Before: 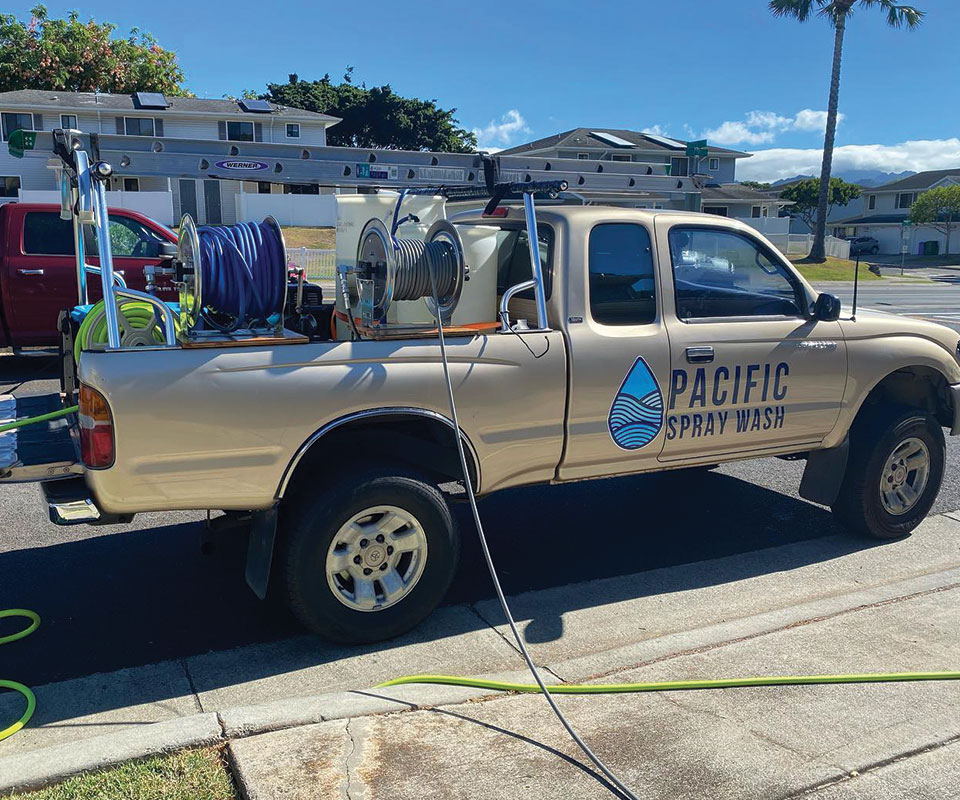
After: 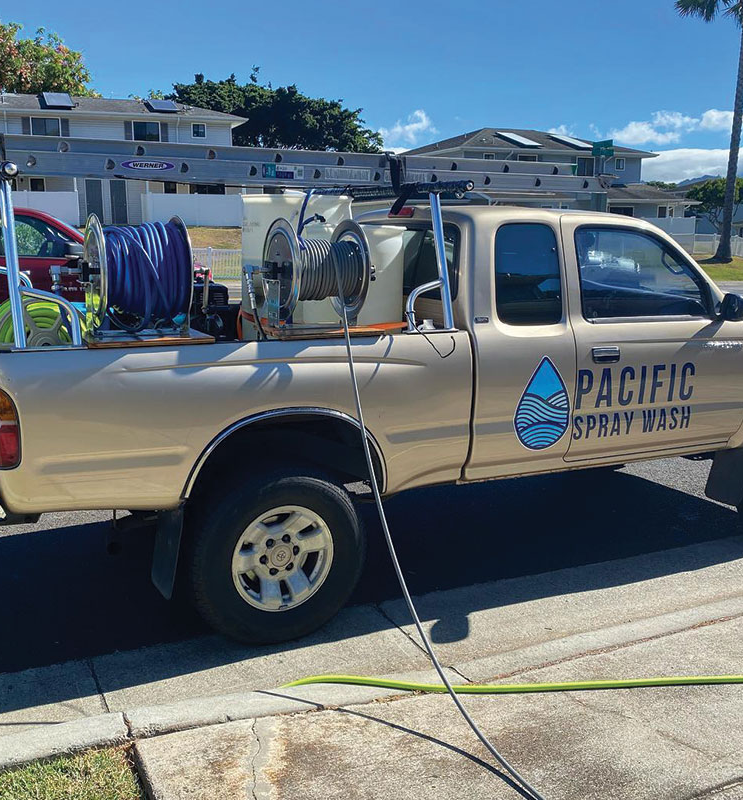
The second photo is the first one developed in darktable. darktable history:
rgb levels: preserve colors max RGB
crop: left 9.88%, right 12.664%
